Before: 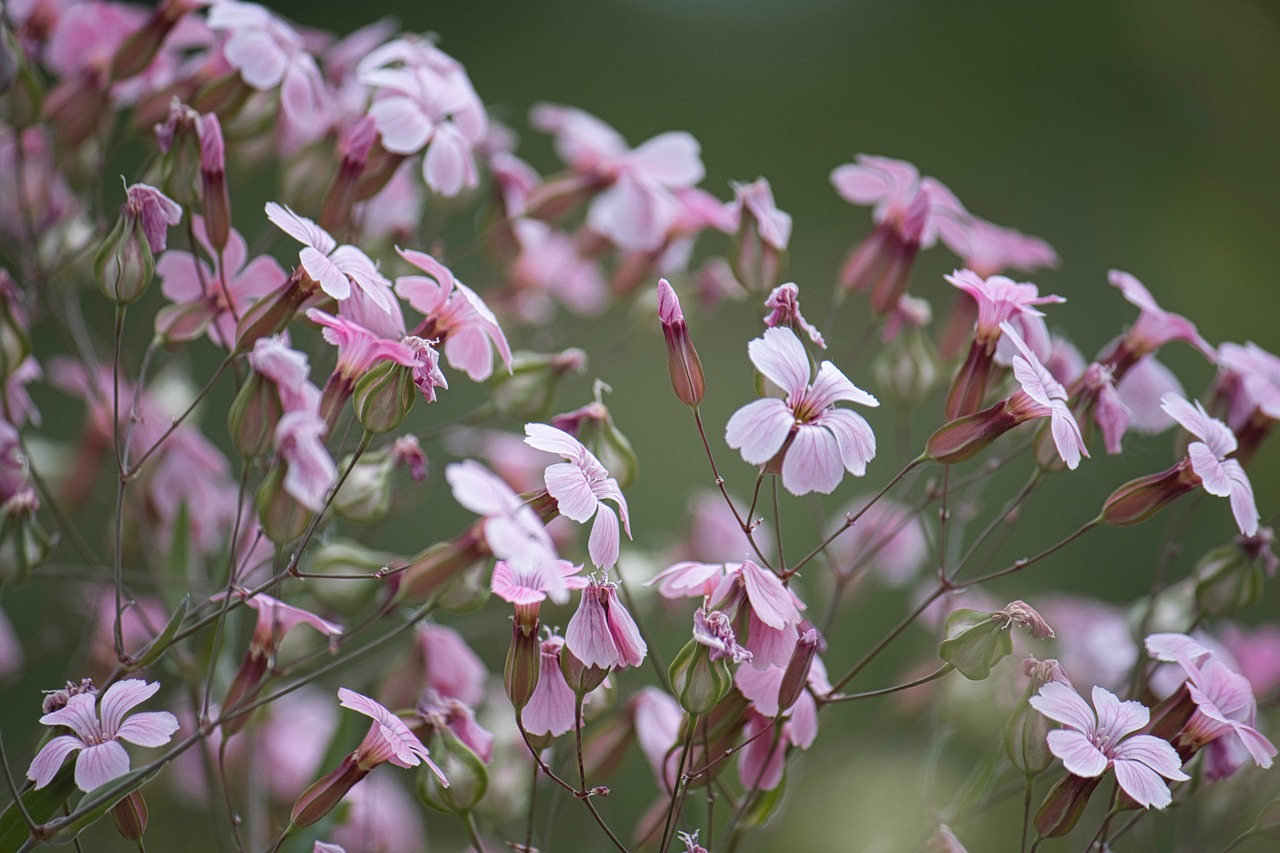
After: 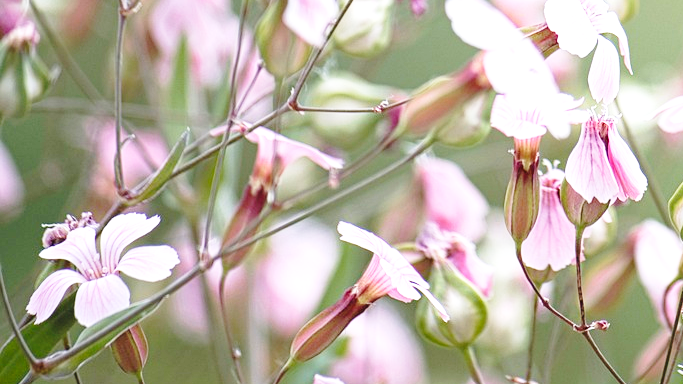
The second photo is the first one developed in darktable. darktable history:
base curve: curves: ch0 [(0, 0) (0.028, 0.03) (0.121, 0.232) (0.46, 0.748) (0.859, 0.968) (1, 1)], preserve colors none
crop and rotate: top 54.778%, right 46.61%, bottom 0.159%
exposure: black level correction 0, exposure 1.1 EV, compensate exposure bias true, compensate highlight preservation false
